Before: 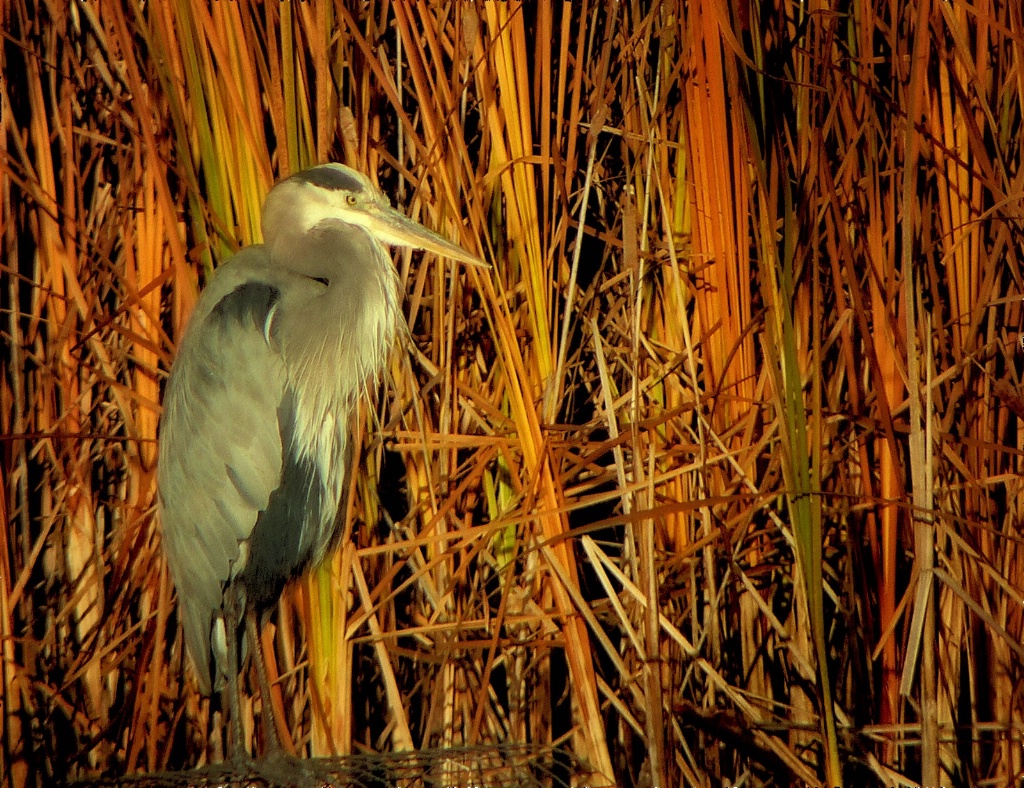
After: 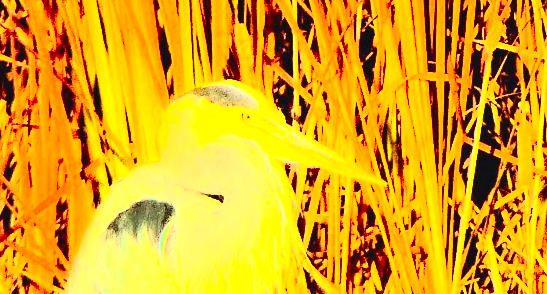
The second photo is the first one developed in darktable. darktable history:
exposure: black level correction 0, exposure 1.993 EV, compensate highlight preservation false
crop: left 10.305%, top 10.635%, right 36.185%, bottom 51.986%
contrast brightness saturation: contrast 0.833, brightness 0.606, saturation 0.591
